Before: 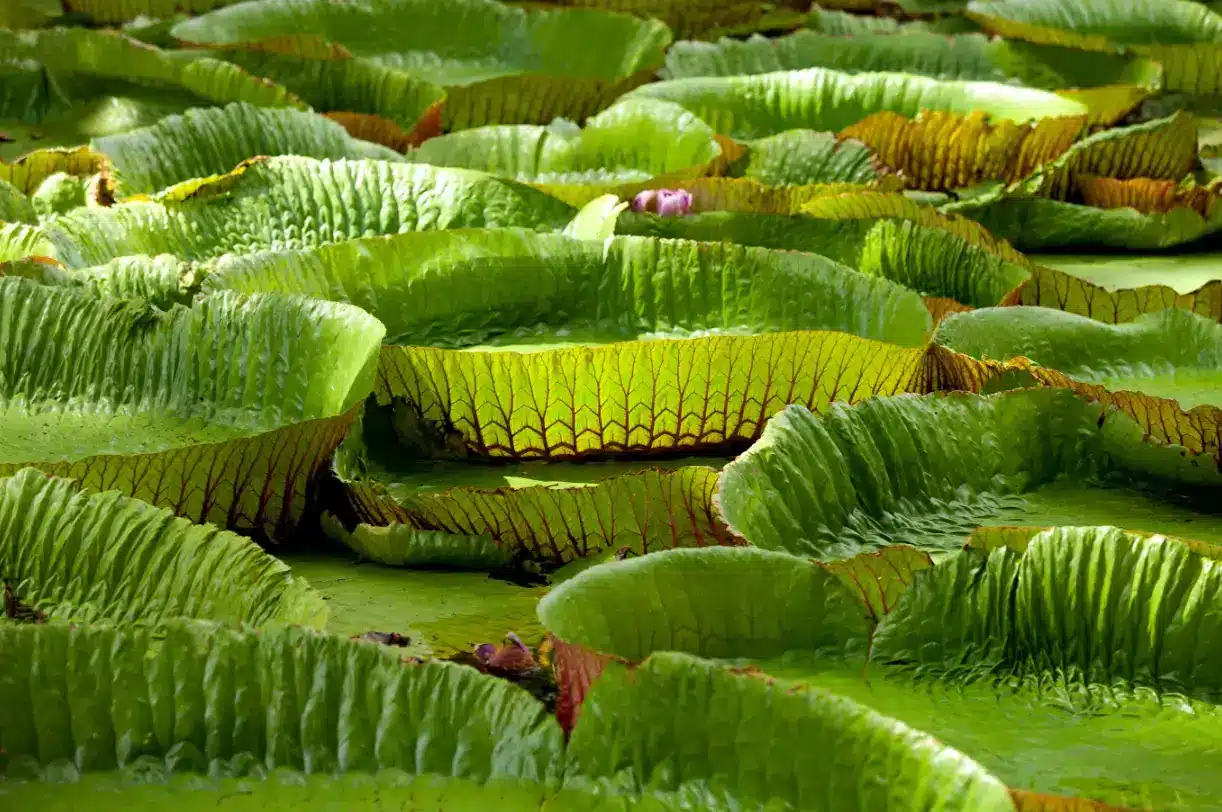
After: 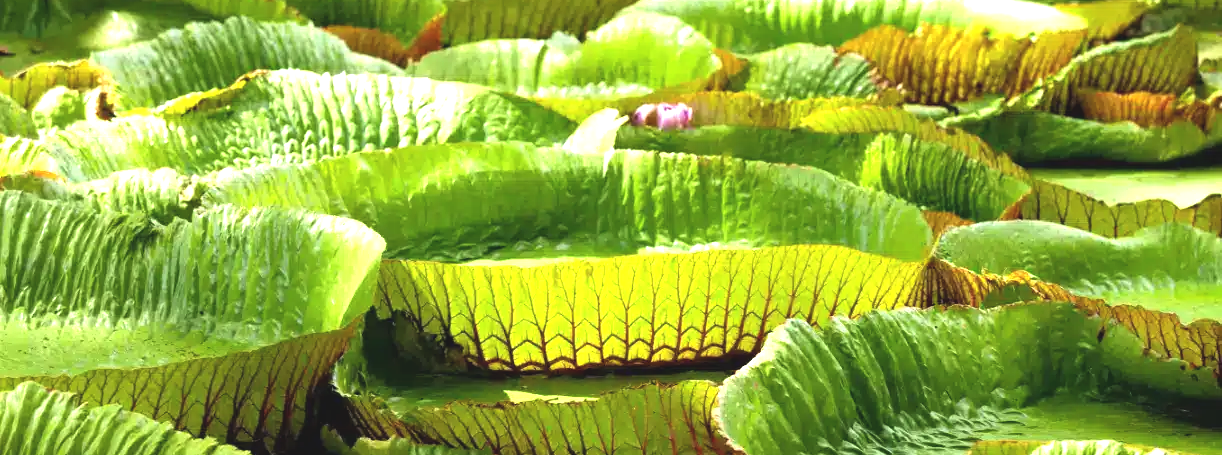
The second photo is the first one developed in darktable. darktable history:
crop and rotate: top 10.605%, bottom 33.274%
exposure: black level correction -0.005, exposure 1 EV, compensate highlight preservation false
